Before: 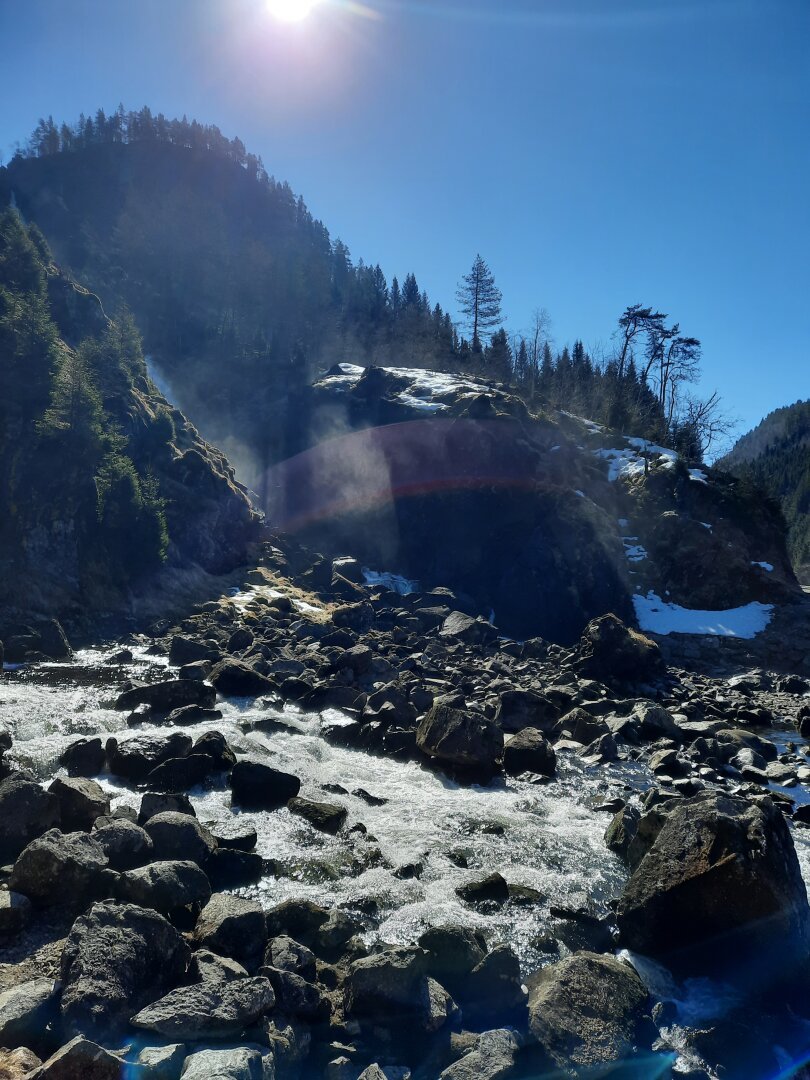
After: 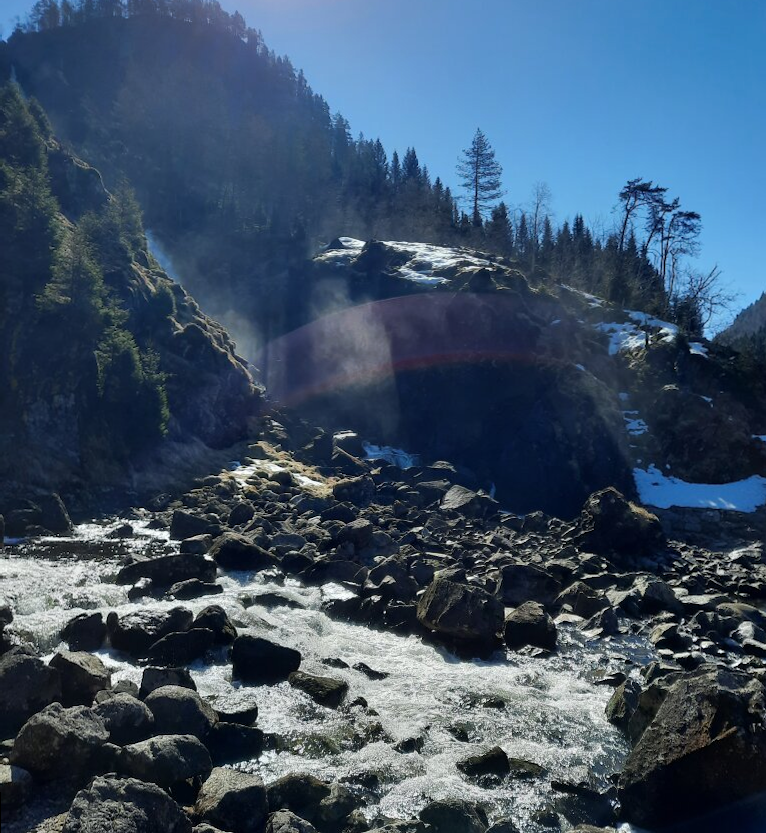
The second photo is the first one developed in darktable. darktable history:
levels: black 0.037%
tone curve: curves: ch0 [(0, 0) (0.003, 0.003) (0.011, 0.011) (0.025, 0.024) (0.044, 0.043) (0.069, 0.068) (0.1, 0.098) (0.136, 0.133) (0.177, 0.174) (0.224, 0.22) (0.277, 0.272) (0.335, 0.329) (0.399, 0.391) (0.468, 0.459) (0.543, 0.545) (0.623, 0.625) (0.709, 0.711) (0.801, 0.802) (0.898, 0.898) (1, 1)], preserve colors none
crop and rotate: angle 0.062°, top 11.787%, right 5.535%, bottom 11.133%
